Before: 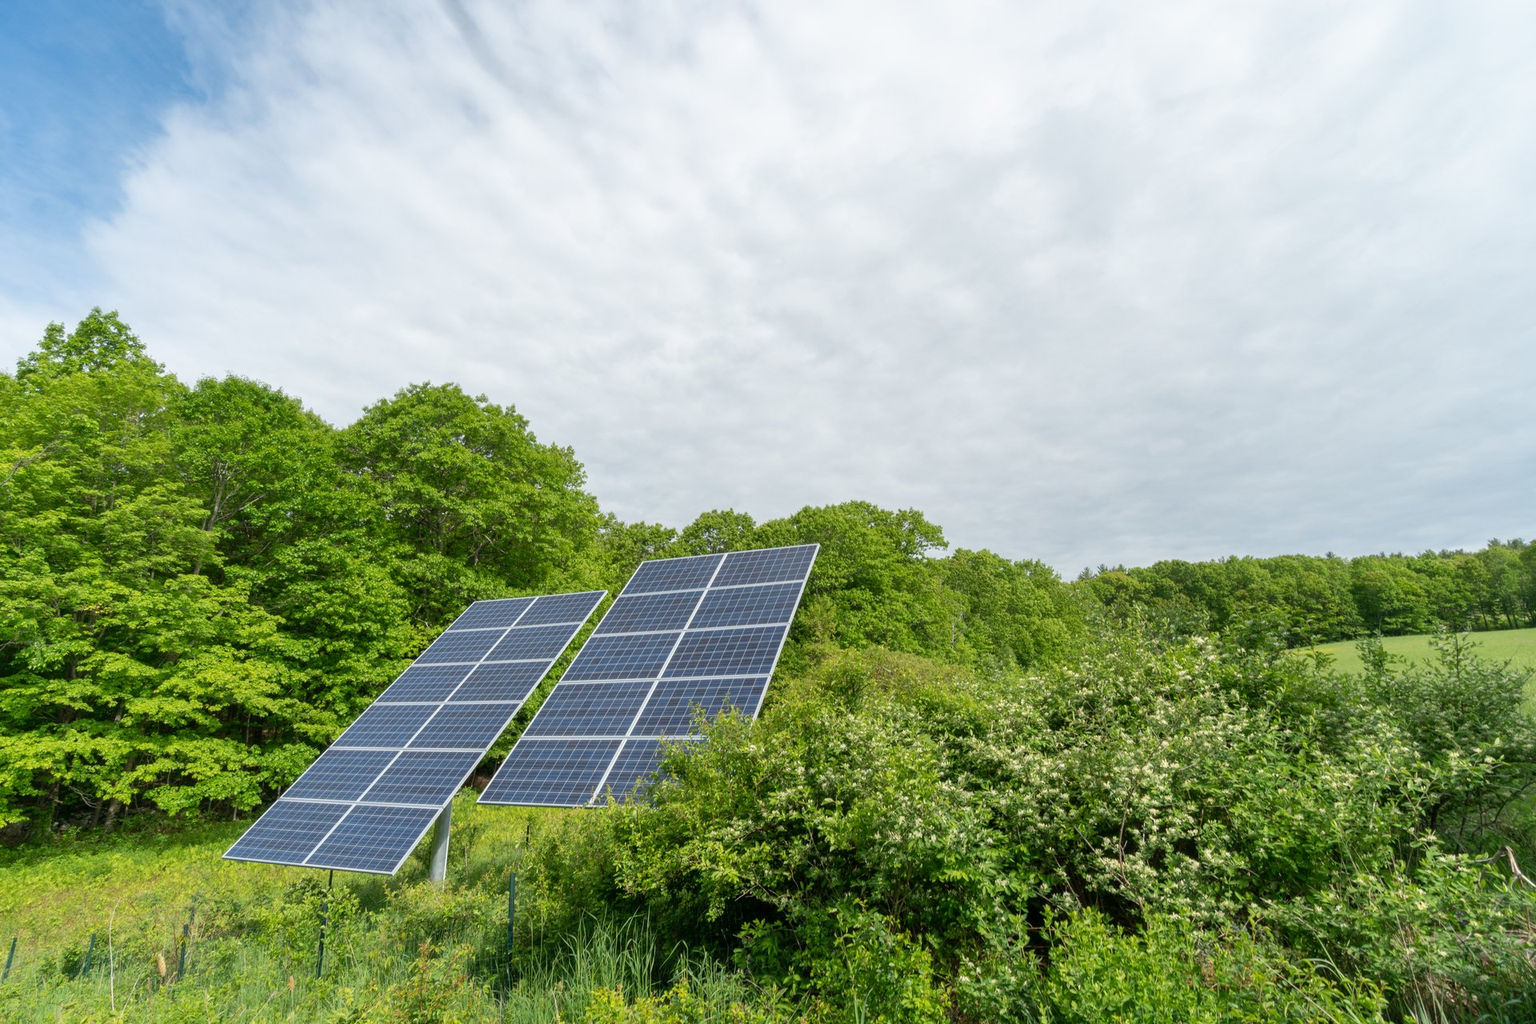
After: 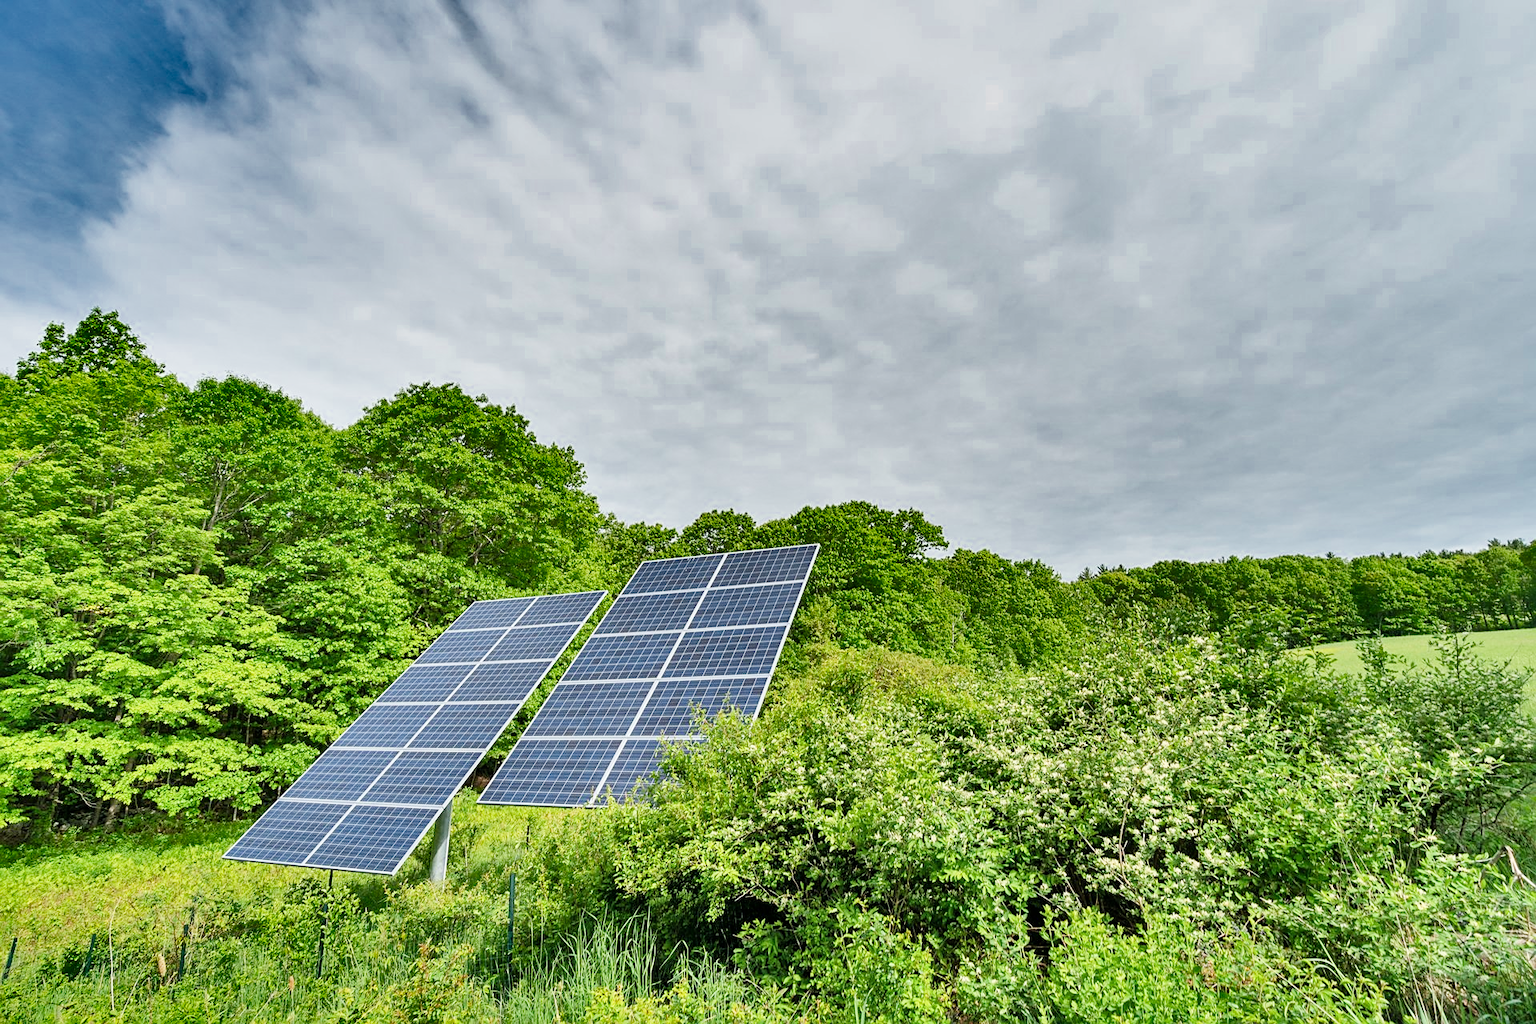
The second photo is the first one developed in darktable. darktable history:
shadows and highlights: shadows 20.77, highlights -82.42, soften with gaussian
sharpen: on, module defaults
exposure: black level correction 0, exposure 1.496 EV, compensate exposure bias true, compensate highlight preservation false
filmic rgb: black relative exposure -7.65 EV, white relative exposure 4.56 EV, hardness 3.61, contrast 1.053
